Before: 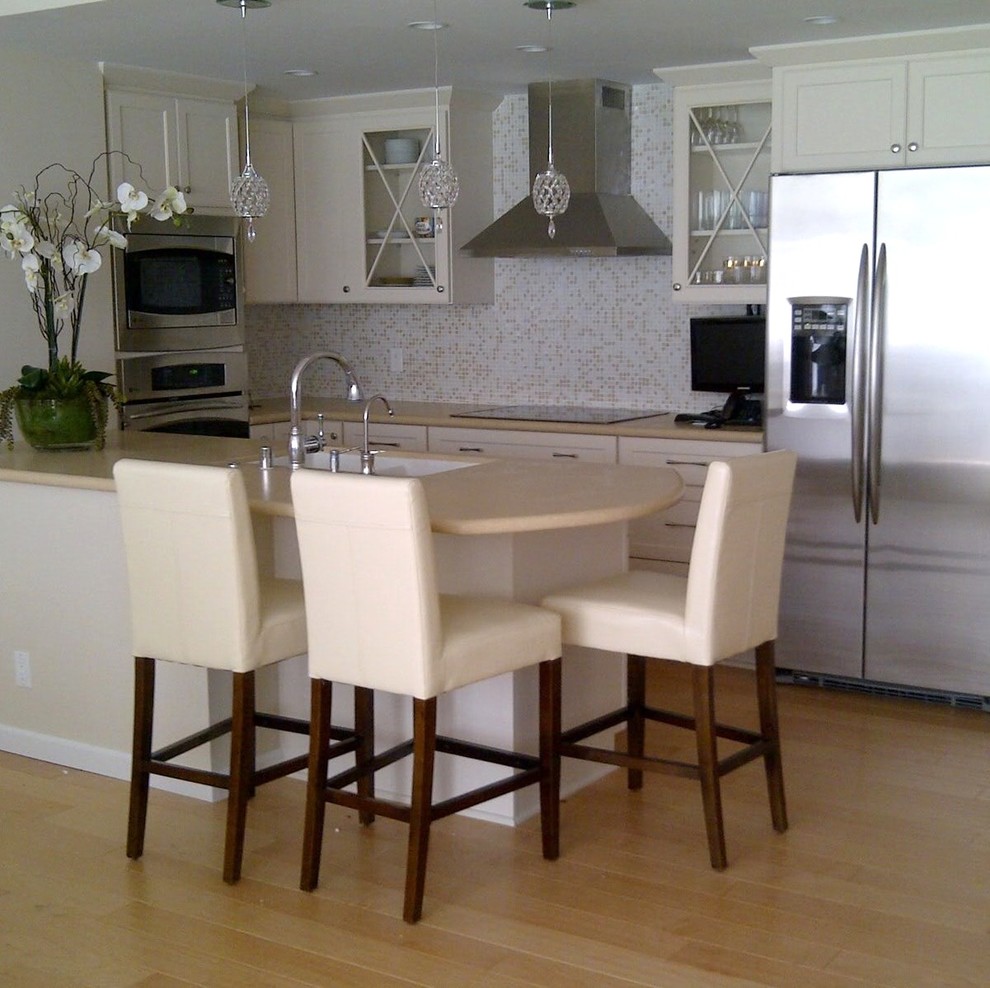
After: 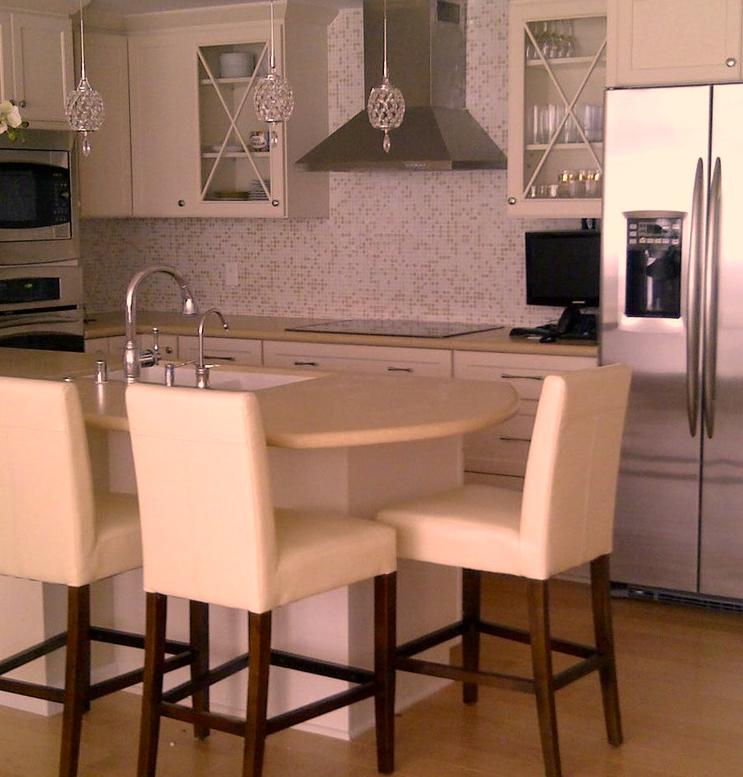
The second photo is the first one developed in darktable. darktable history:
color correction: highlights a* 20.48, highlights b* 19.29
levels: levels [0, 0.499, 1]
crop: left 16.725%, top 8.73%, right 8.143%, bottom 12.568%
